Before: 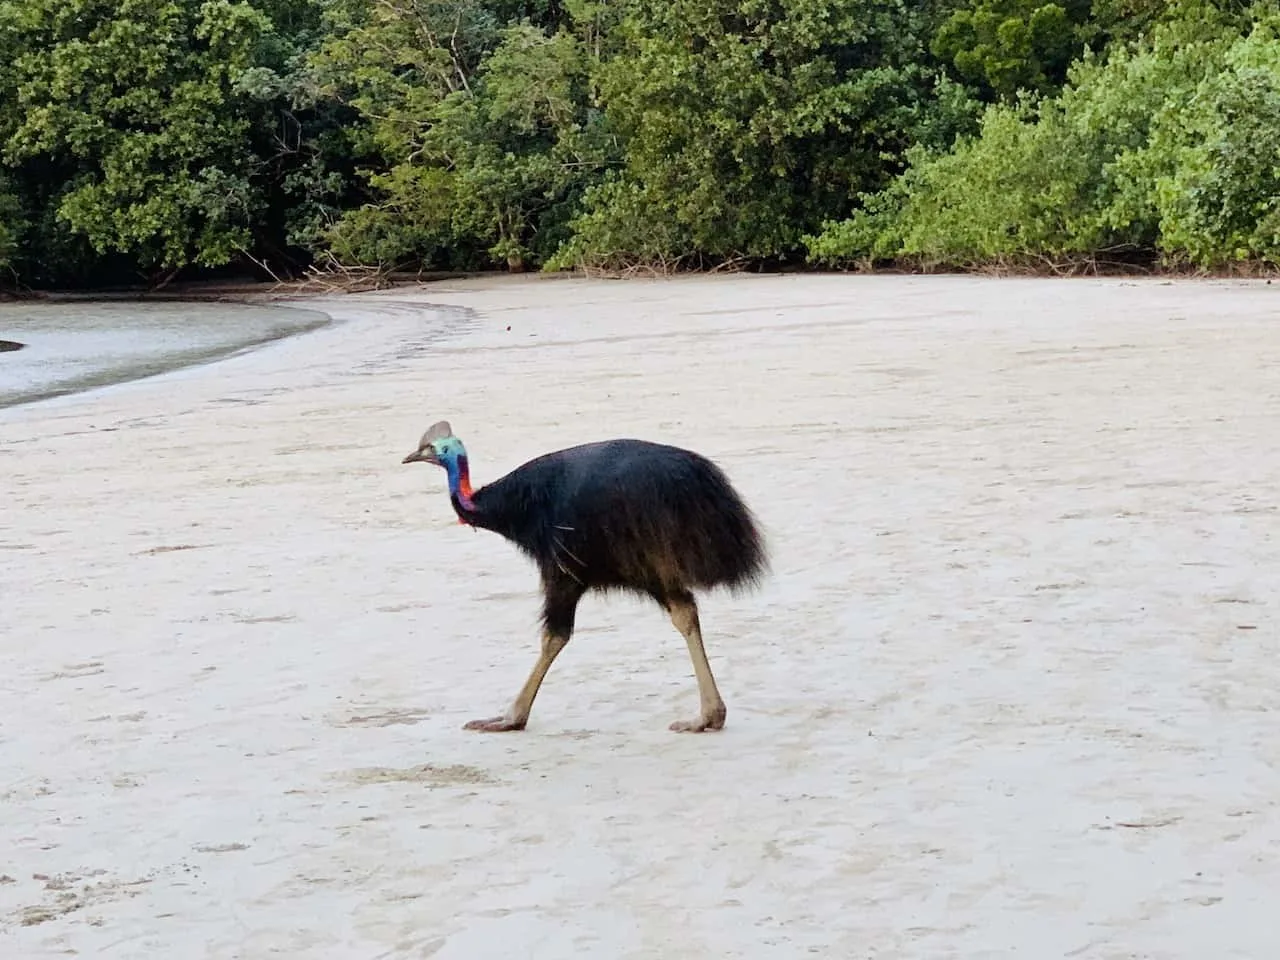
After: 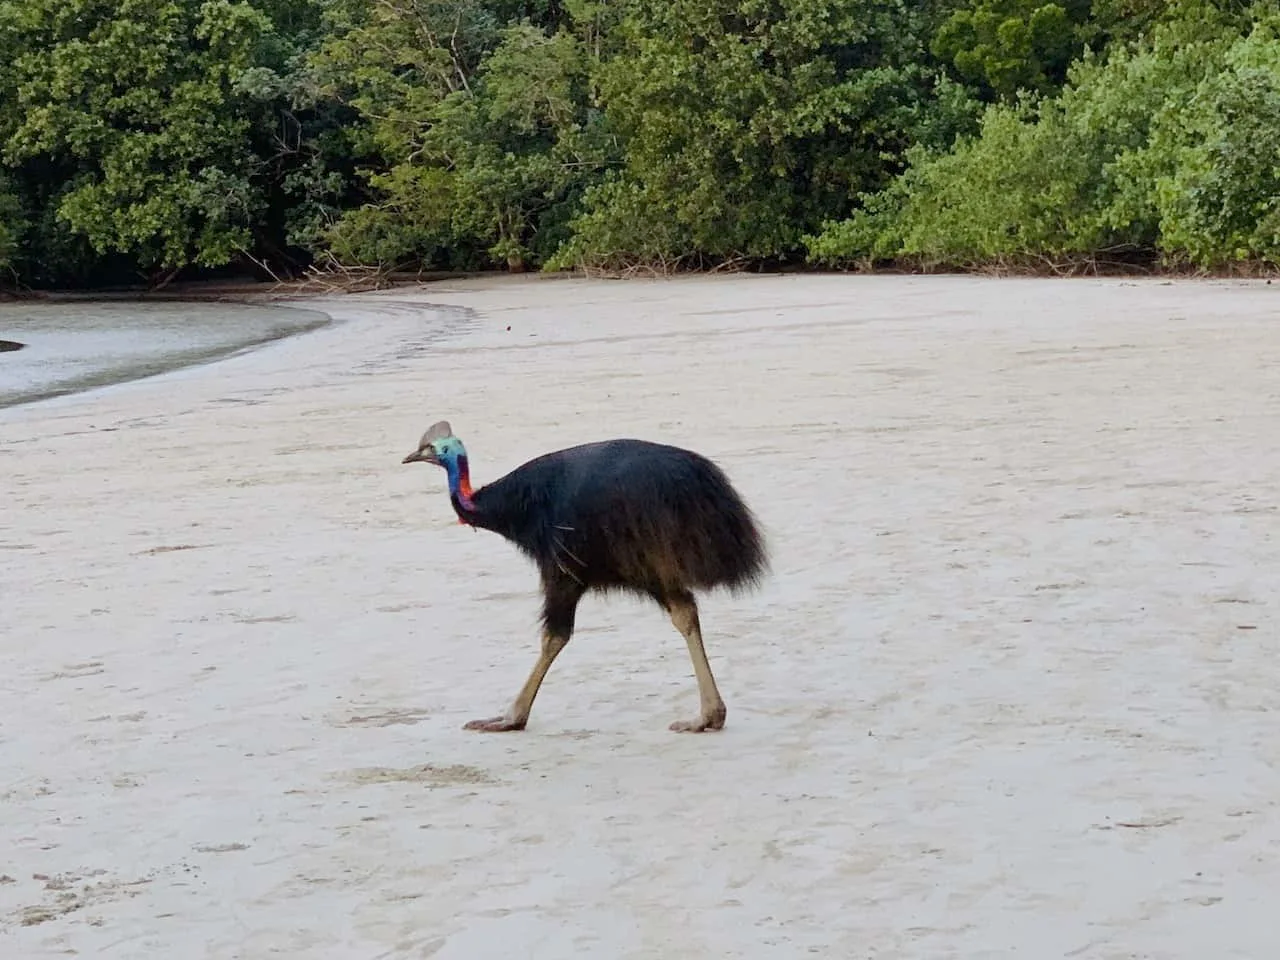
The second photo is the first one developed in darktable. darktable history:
tone equalizer: -8 EV 0.288 EV, -7 EV 0.381 EV, -6 EV 0.413 EV, -5 EV 0.259 EV, -3 EV -0.268 EV, -2 EV -0.413 EV, -1 EV -0.441 EV, +0 EV -0.259 EV
